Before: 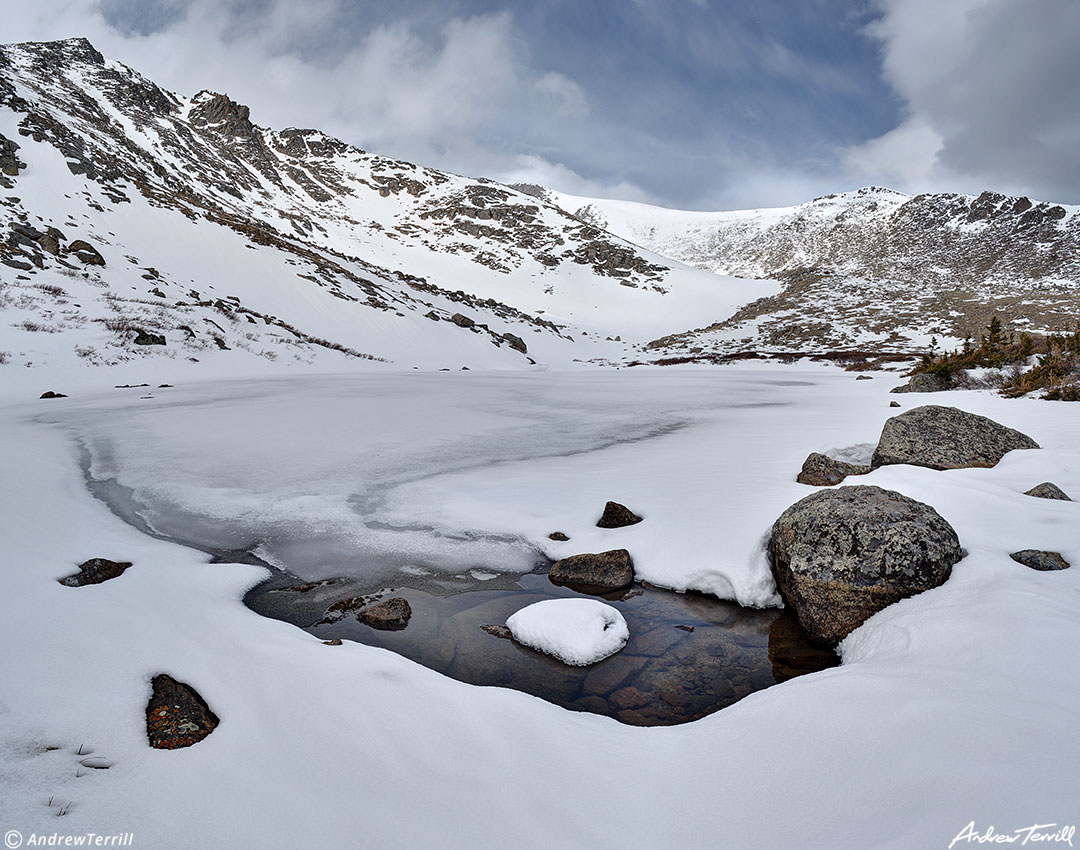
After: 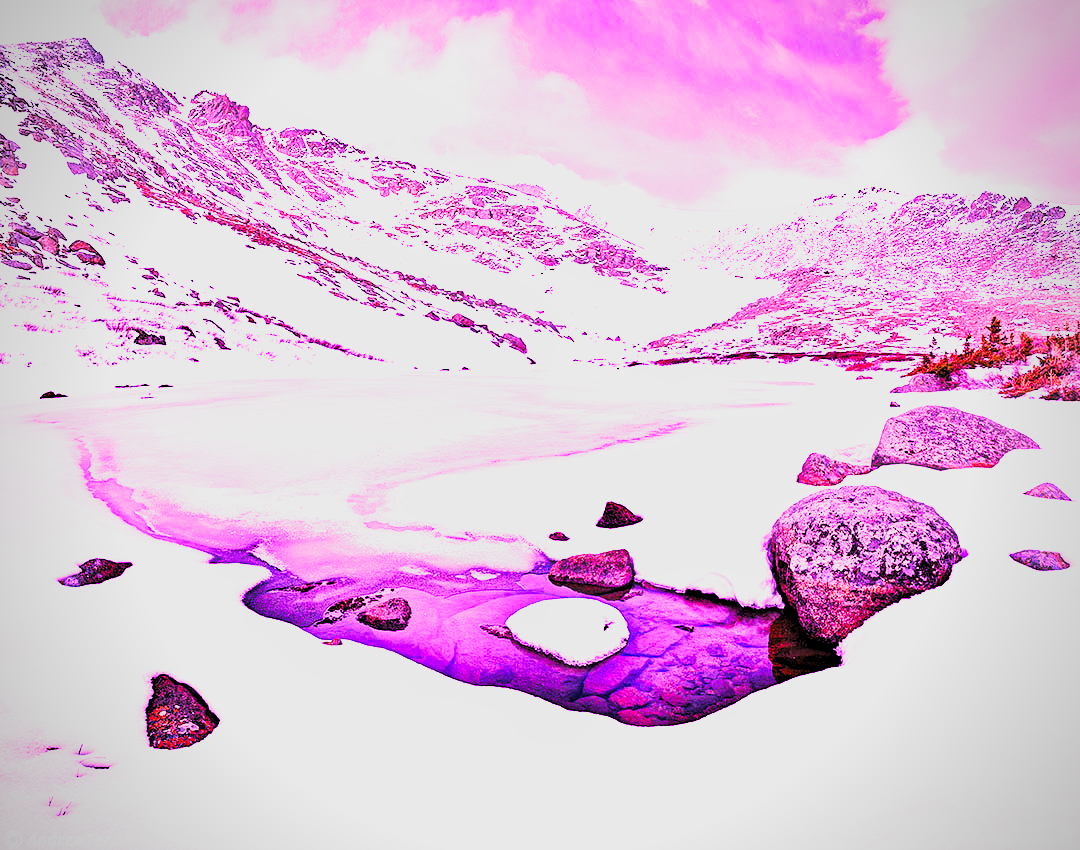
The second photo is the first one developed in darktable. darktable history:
raw chromatic aberrations: on, module defaults
color balance rgb: perceptual saturation grading › global saturation 25%, perceptual brilliance grading › mid-tones 10%, perceptual brilliance grading › shadows 15%, global vibrance 20%
filmic rgb: black relative exposure -7.65 EV, white relative exposure 4.56 EV, hardness 3.61
highlight reconstruction: method reconstruct color, iterations 1, diameter of reconstruction 64 px
hot pixels: on, module defaults
lens correction: scale 1.01, crop 1, focal 85, aperture 2.8, distance 10.02, camera "Canon EOS RP", lens "Canon RF 85mm F2 MACRO IS STM"
raw denoise: x [[0, 0.25, 0.5, 0.75, 1] ×4]
tone equalizer "mask blending: all purposes": on, module defaults
white balance: red 1.875, blue 1.893
local contrast: highlights 100%, shadows 100%, detail 120%, midtone range 0.2
contrast brightness saturation: contrast 0.2, brightness 0.16, saturation 0.22
filmic: grey point source 18, black point source -8.65, white point source 2.45, grey point target 18, white point target 100, output power 2.2, latitude stops 2, contrast 1.5, saturation 100, global saturation 100
haze removal: strength 0.29, distance 0.25, compatibility mode true, adaptive false
vibrance: on, module defaults
vignetting: fall-off radius 60.92%
exposure: black level correction -0.002, exposure 1.115 EV, compensate highlight preservation false
